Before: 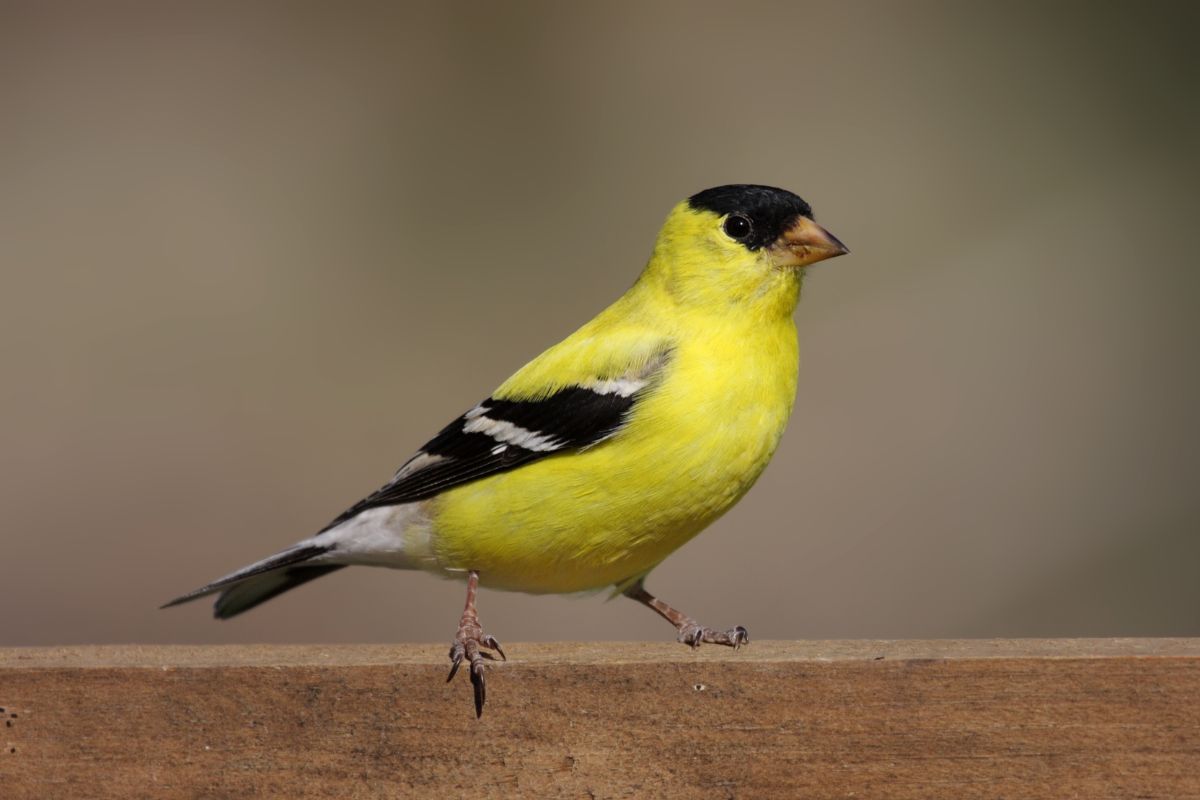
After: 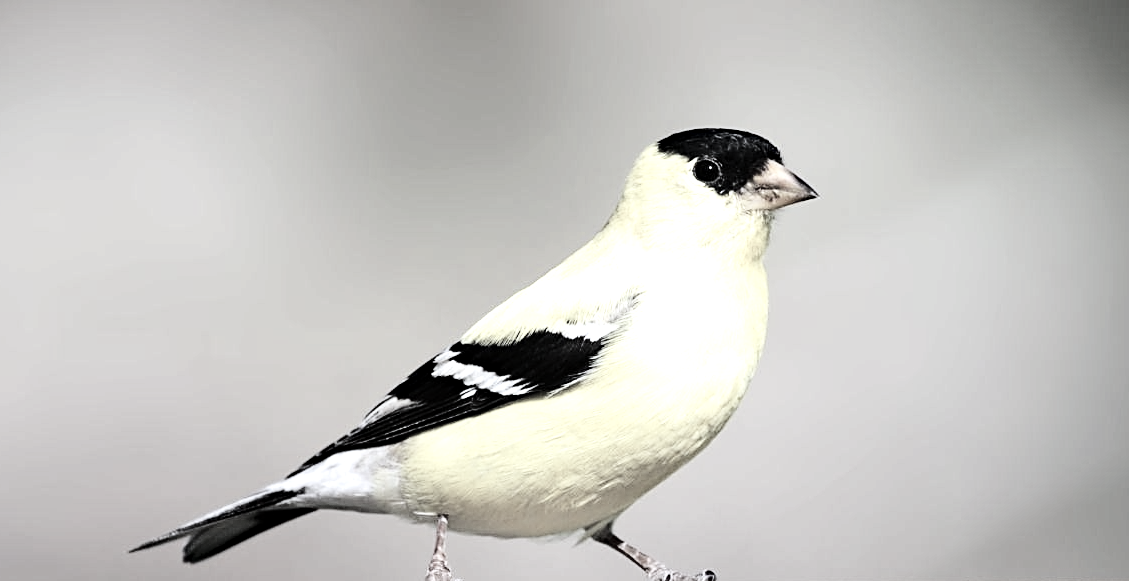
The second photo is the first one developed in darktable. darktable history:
crop: left 2.595%, top 7.123%, right 3.27%, bottom 20.243%
exposure: black level correction 0, exposure 0.895 EV, compensate highlight preservation false
color calibration: illuminant as shot in camera, x 0.378, y 0.381, temperature 4100.58 K, saturation algorithm version 1 (2020)
tone equalizer: -8 EV -0.426 EV, -7 EV -0.406 EV, -6 EV -0.344 EV, -5 EV -0.189 EV, -3 EV 0.207 EV, -2 EV 0.352 EV, -1 EV 0.406 EV, +0 EV 0.398 EV
color correction: highlights b* -0.005, saturation 0.178
haze removal: compatibility mode true
sharpen: on, module defaults
base curve: curves: ch0 [(0, 0) (0.036, 0.025) (0.121, 0.166) (0.206, 0.329) (0.605, 0.79) (1, 1)]
